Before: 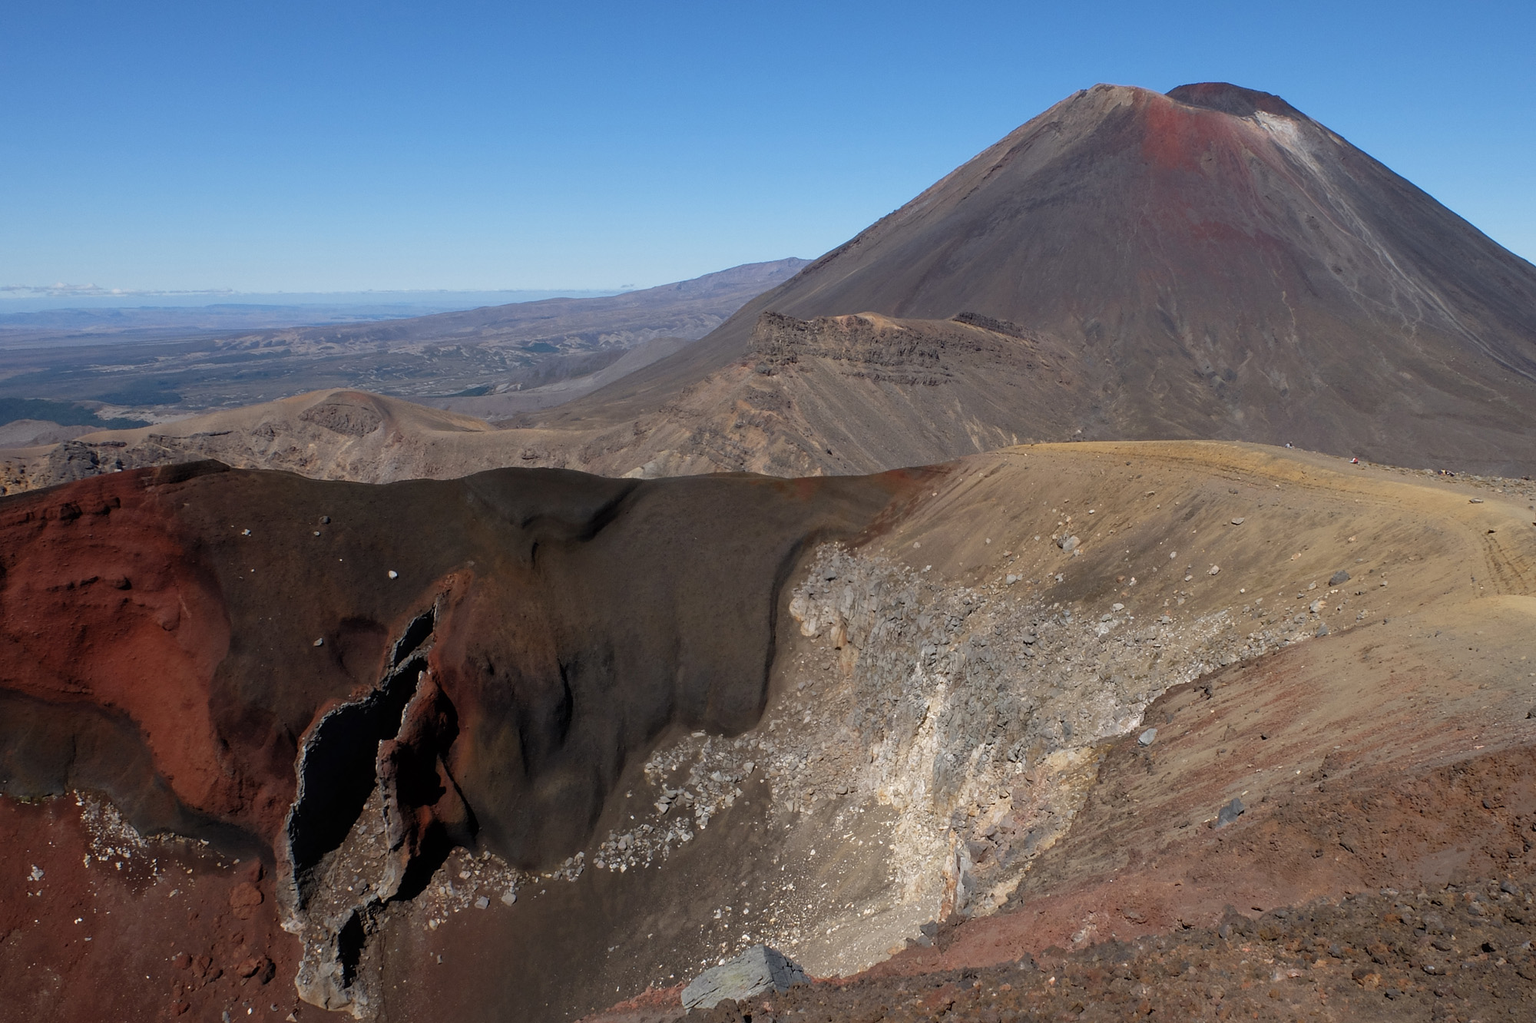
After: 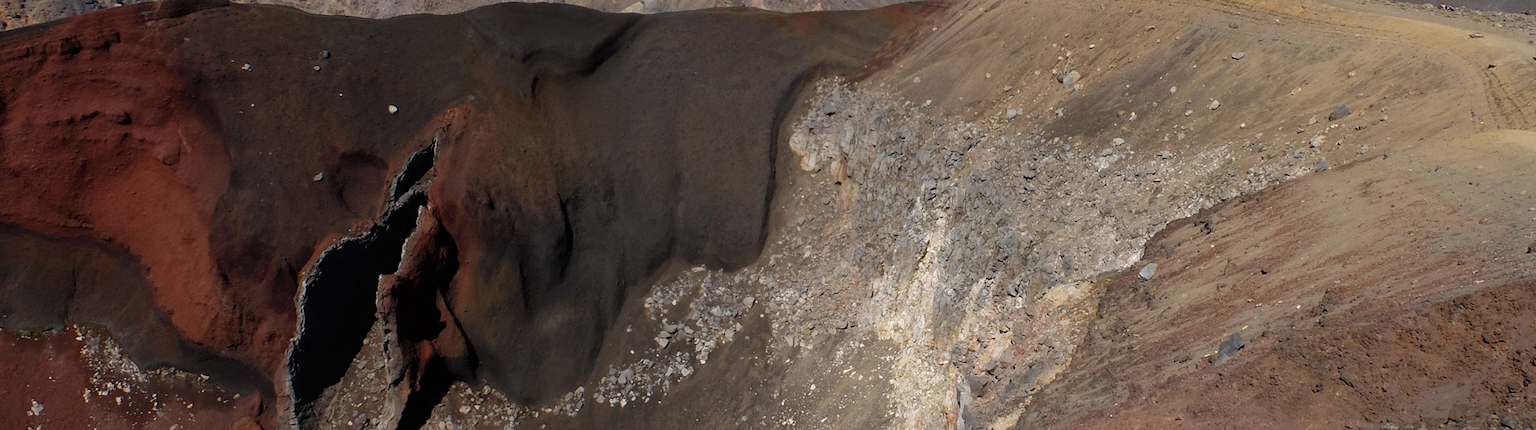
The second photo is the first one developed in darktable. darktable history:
crop: top 45.551%, bottom 12.262%
